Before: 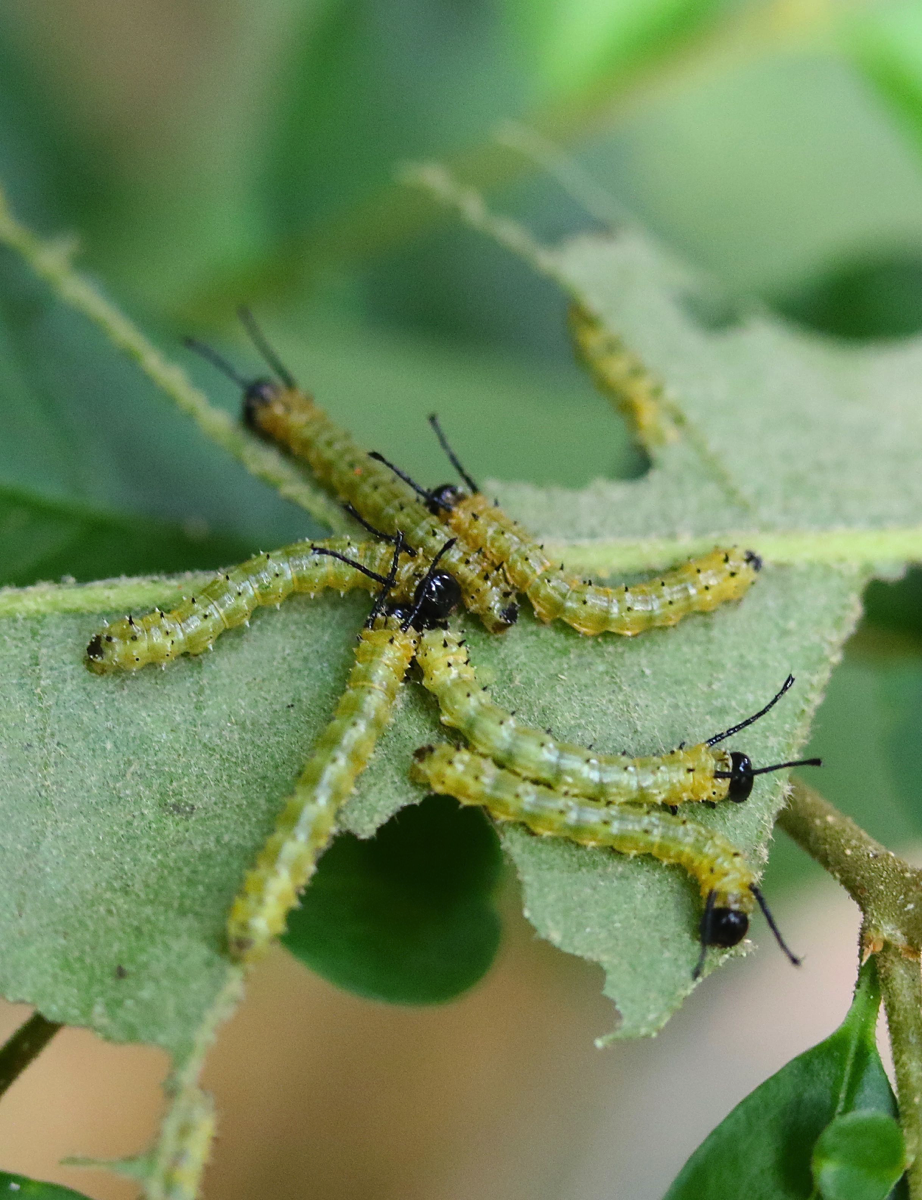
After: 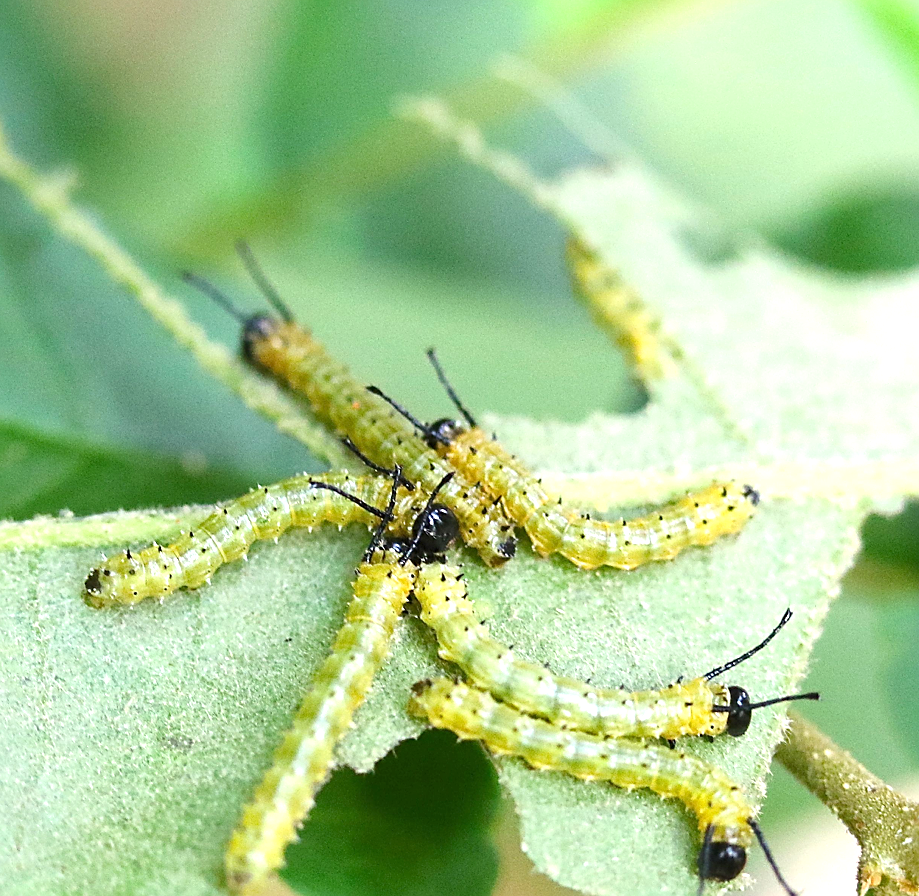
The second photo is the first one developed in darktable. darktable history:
sharpen: on, module defaults
crop: left 0.323%, top 5.554%, bottom 19.76%
exposure: black level correction 0, exposure 0.948 EV, compensate exposure bias true, compensate highlight preservation false
